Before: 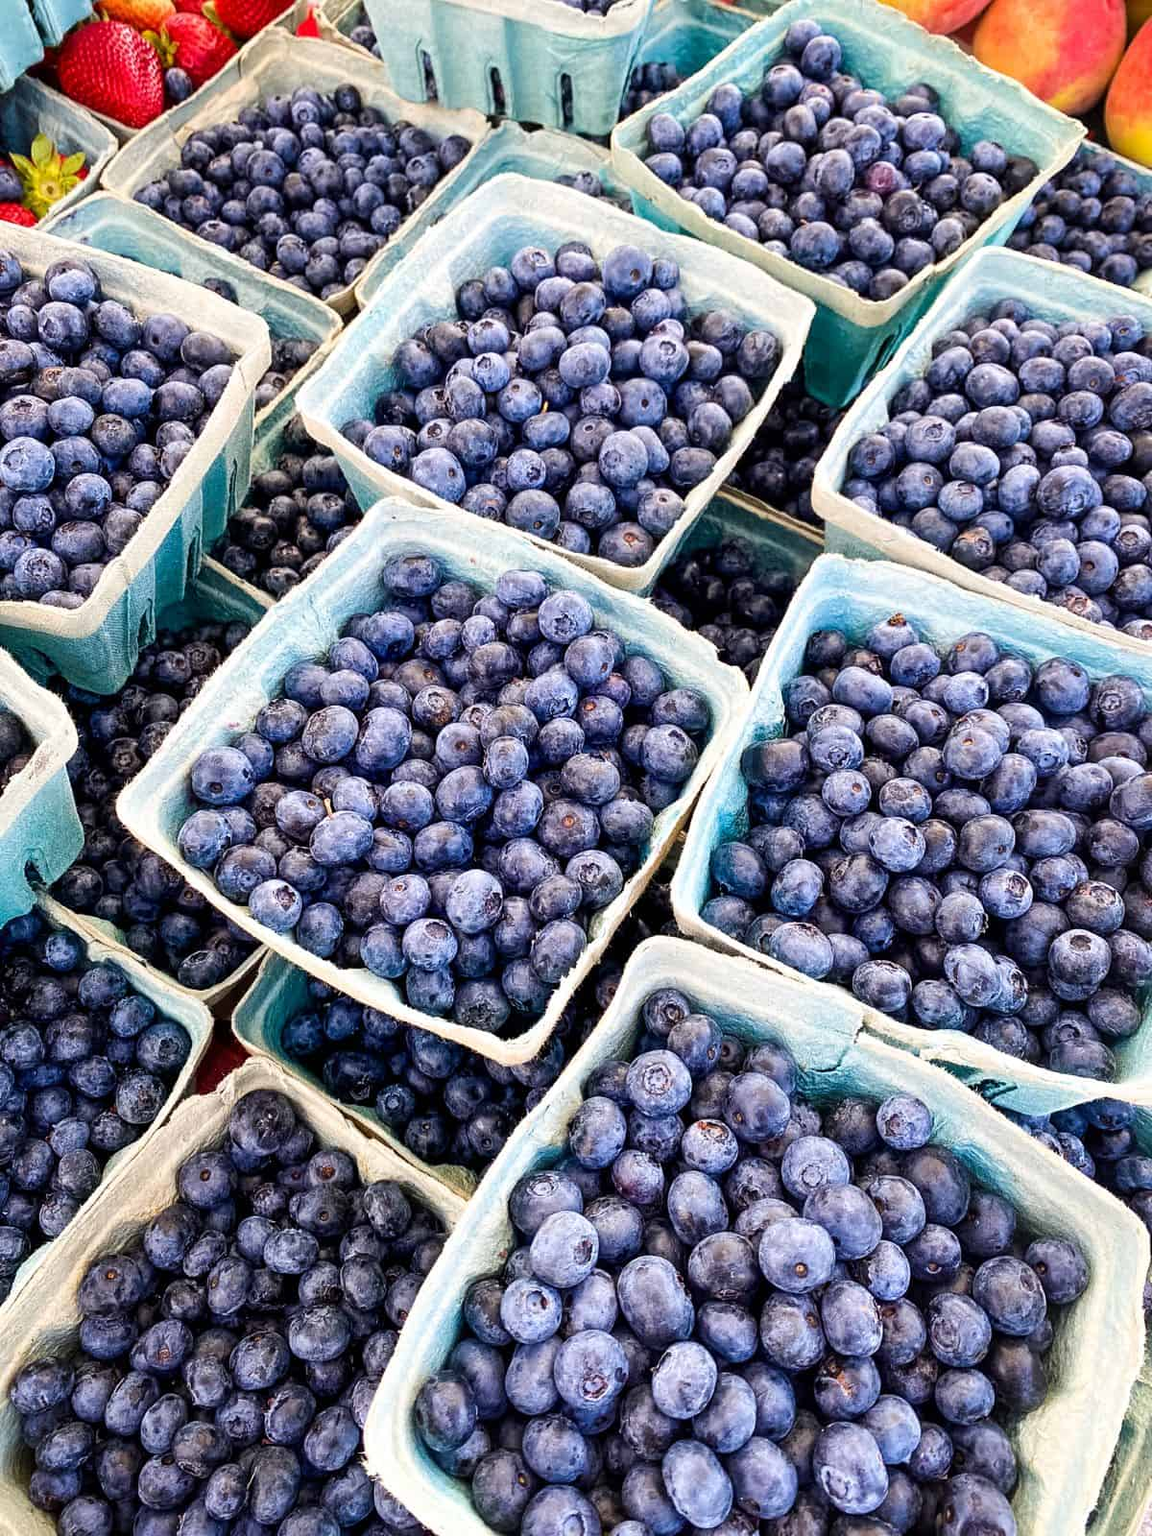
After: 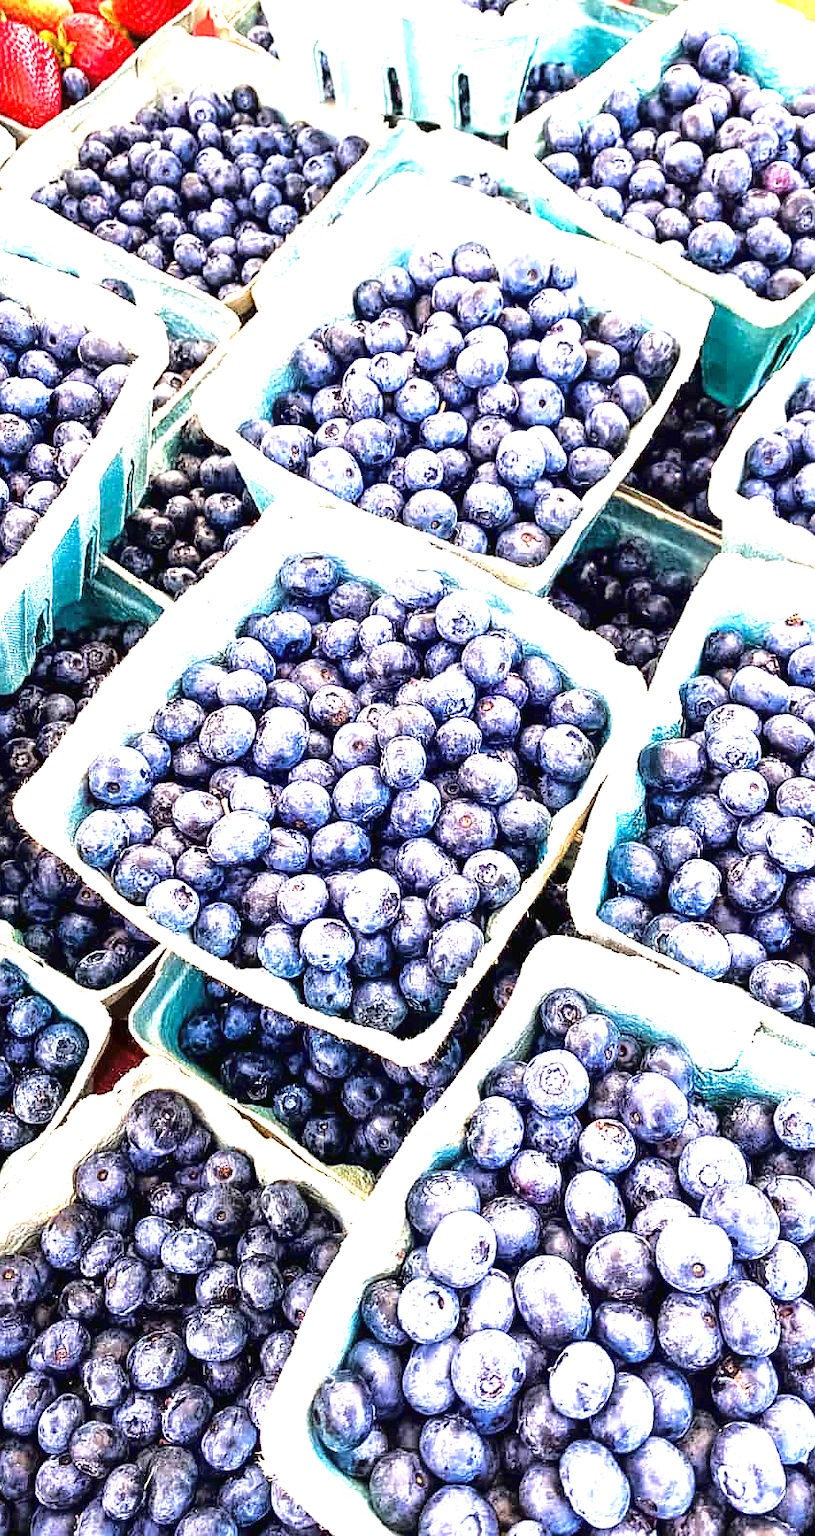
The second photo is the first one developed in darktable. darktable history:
sharpen: radius 1.004
tone equalizer: edges refinement/feathering 500, mask exposure compensation -1.57 EV, preserve details no
velvia: strength 10.15%
tone curve: curves: ch0 [(0, 0.013) (0.175, 0.11) (0.337, 0.304) (0.498, 0.485) (0.78, 0.742) (0.993, 0.954)]; ch1 [(0, 0) (0.294, 0.184) (0.359, 0.34) (0.362, 0.35) (0.43, 0.41) (0.469, 0.463) (0.495, 0.502) (0.54, 0.563) (0.612, 0.641) (1, 1)]; ch2 [(0, 0) (0.44, 0.437) (0.495, 0.502) (0.524, 0.534) (0.557, 0.56) (0.634, 0.654) (0.728, 0.722) (1, 1)], color space Lab, linked channels, preserve colors none
levels: levels [0, 0.492, 0.984]
crop and rotate: left 8.924%, right 20.266%
exposure: black level correction 0, exposure 1.679 EV, compensate exposure bias true, compensate highlight preservation false
